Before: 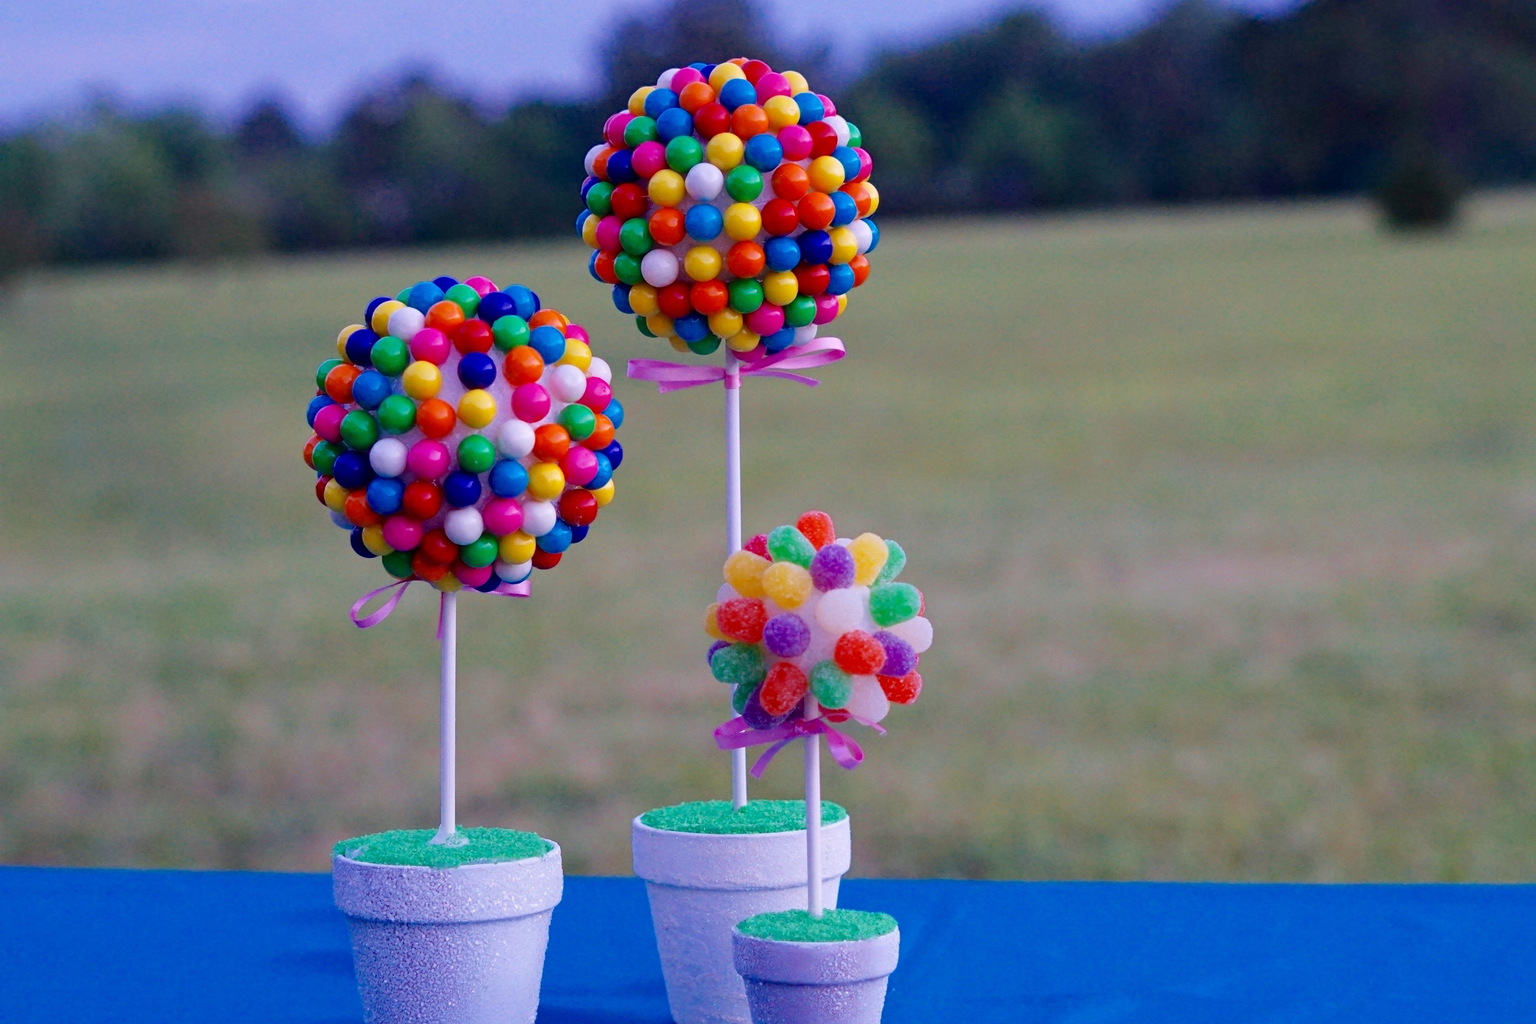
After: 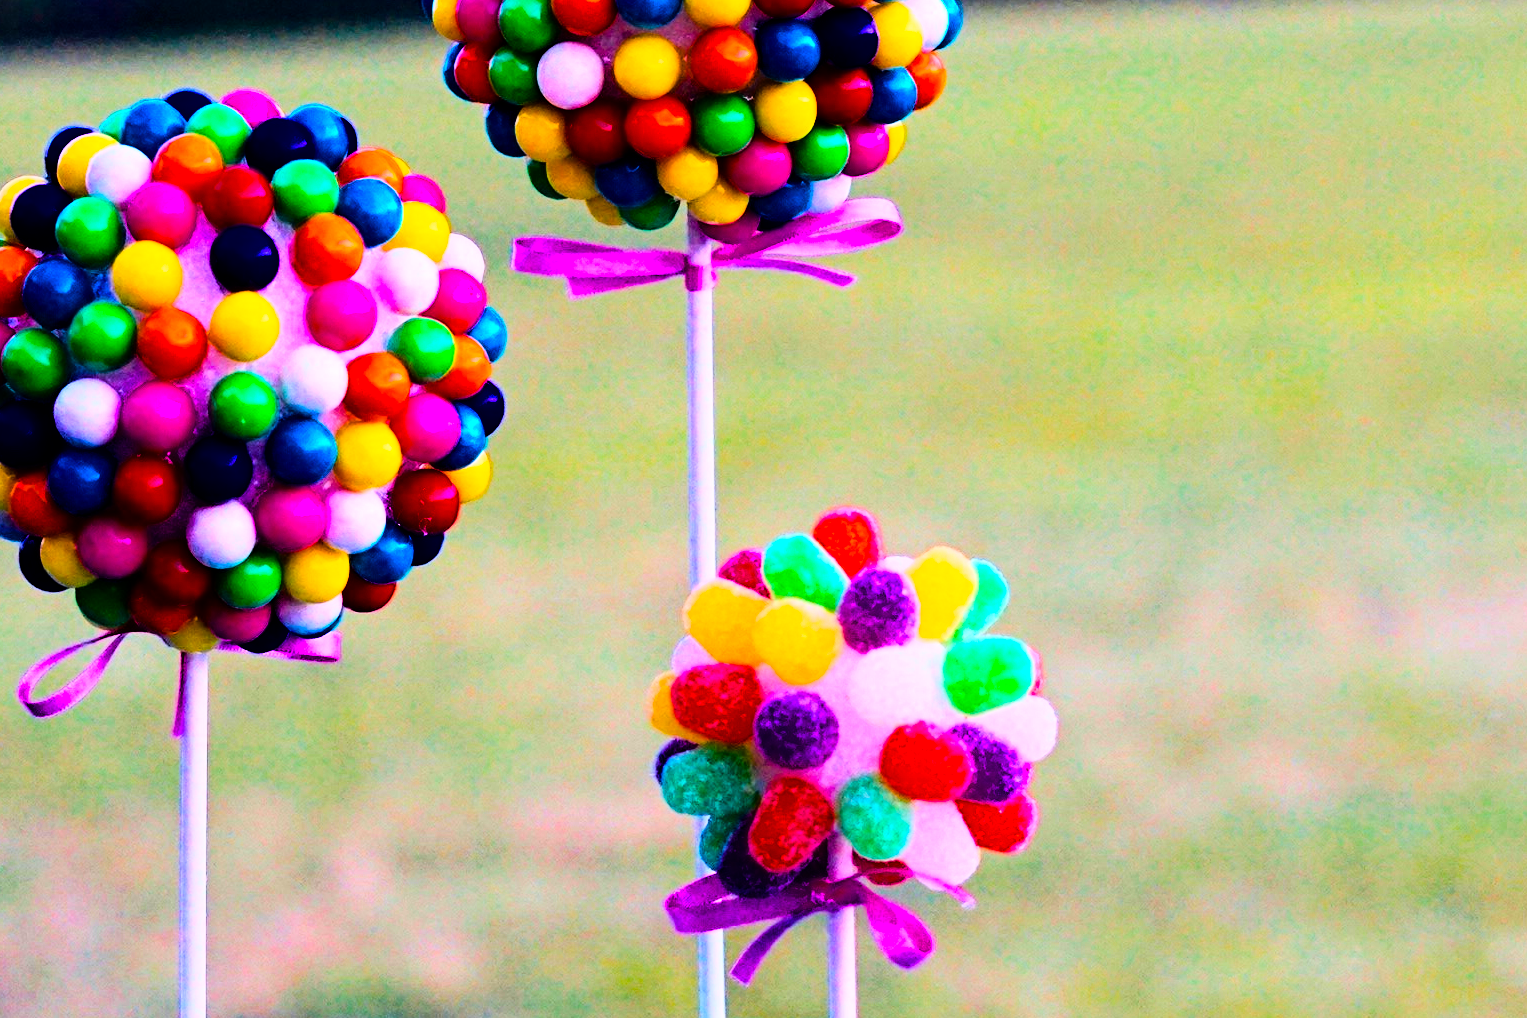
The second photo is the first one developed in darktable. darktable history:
crop and rotate: left 22.13%, top 22.054%, right 22.026%, bottom 22.102%
color balance rgb: linear chroma grading › global chroma 25%, perceptual saturation grading › global saturation 50%
haze removal: compatibility mode true, adaptive false
rgb curve: curves: ch0 [(0, 0) (0.21, 0.15) (0.24, 0.21) (0.5, 0.75) (0.75, 0.96) (0.89, 0.99) (1, 1)]; ch1 [(0, 0.02) (0.21, 0.13) (0.25, 0.2) (0.5, 0.67) (0.75, 0.9) (0.89, 0.97) (1, 1)]; ch2 [(0, 0.02) (0.21, 0.13) (0.25, 0.2) (0.5, 0.67) (0.75, 0.9) (0.89, 0.97) (1, 1)], compensate middle gray true
